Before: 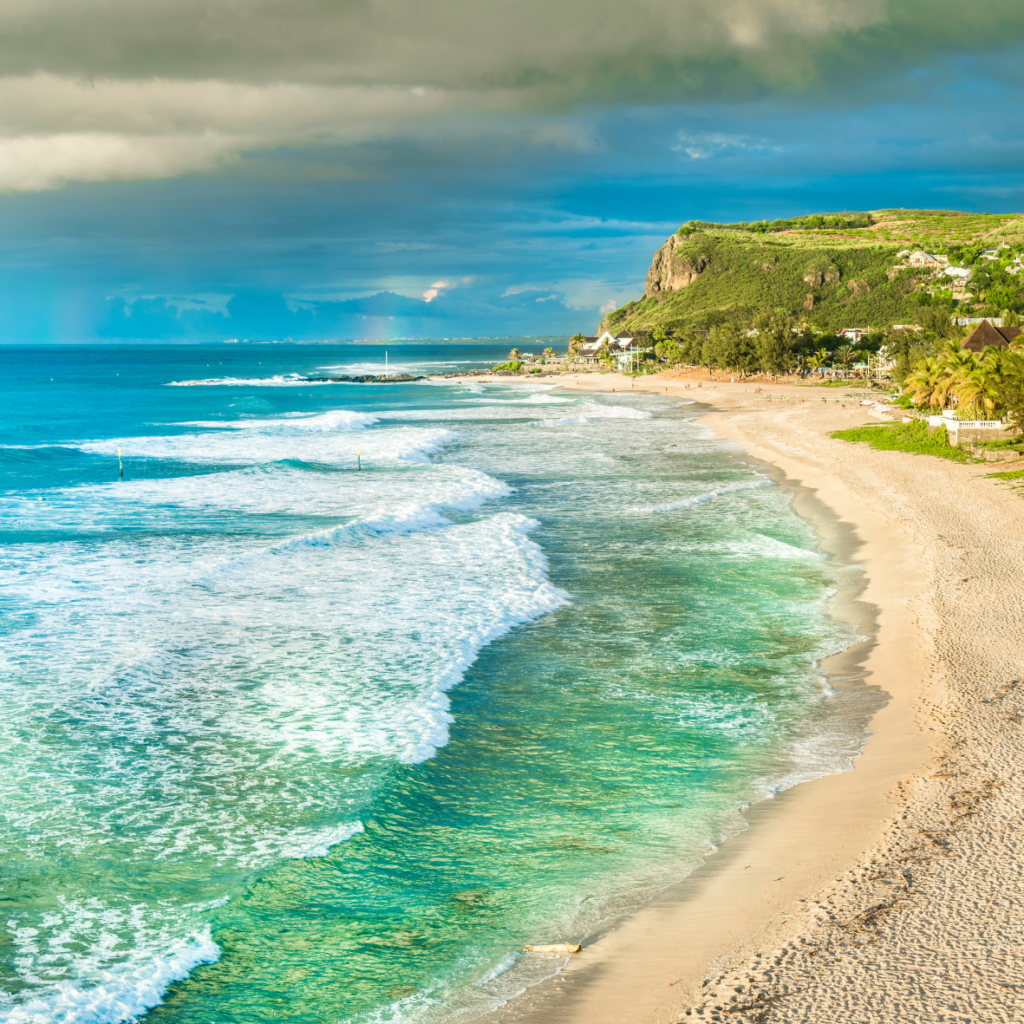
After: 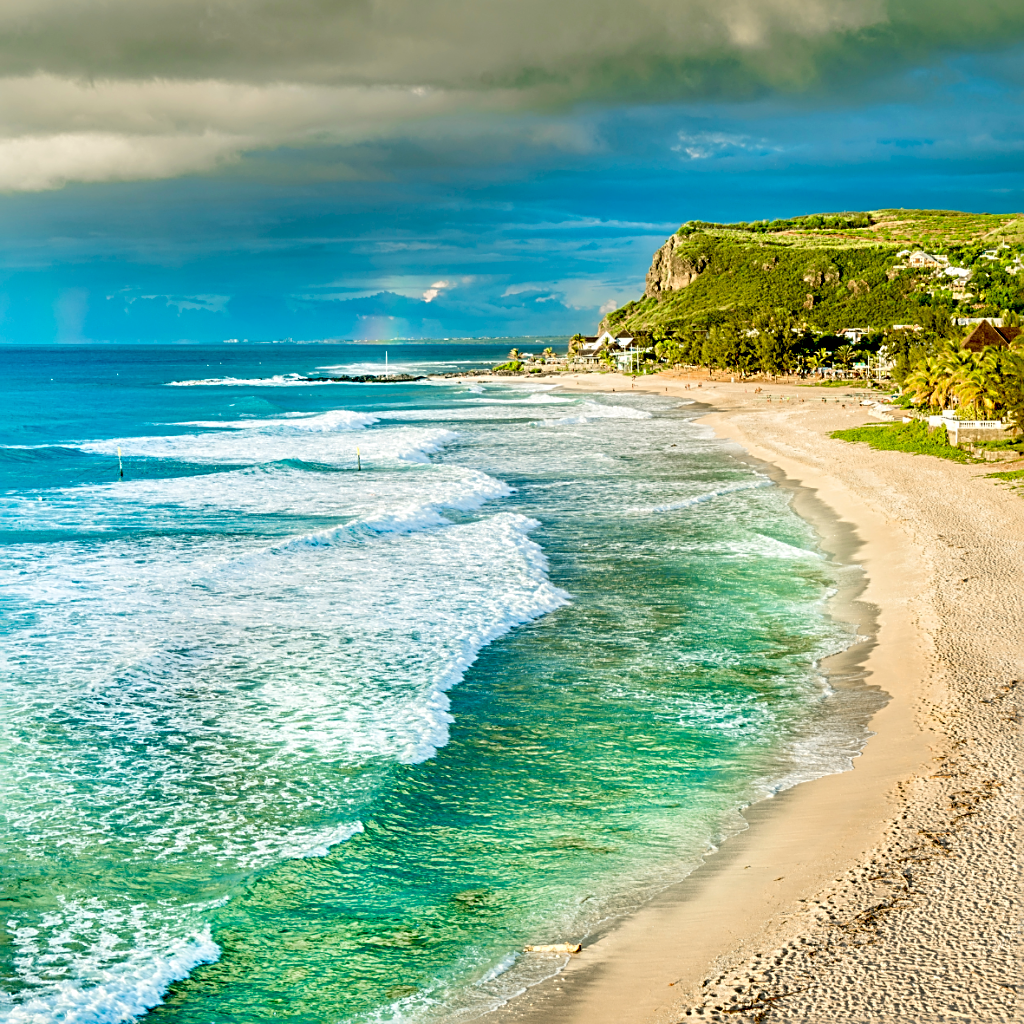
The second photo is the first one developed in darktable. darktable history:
sharpen: radius 2.584, amount 0.688
exposure: black level correction 0.047, exposure 0.013 EV, compensate highlight preservation false
